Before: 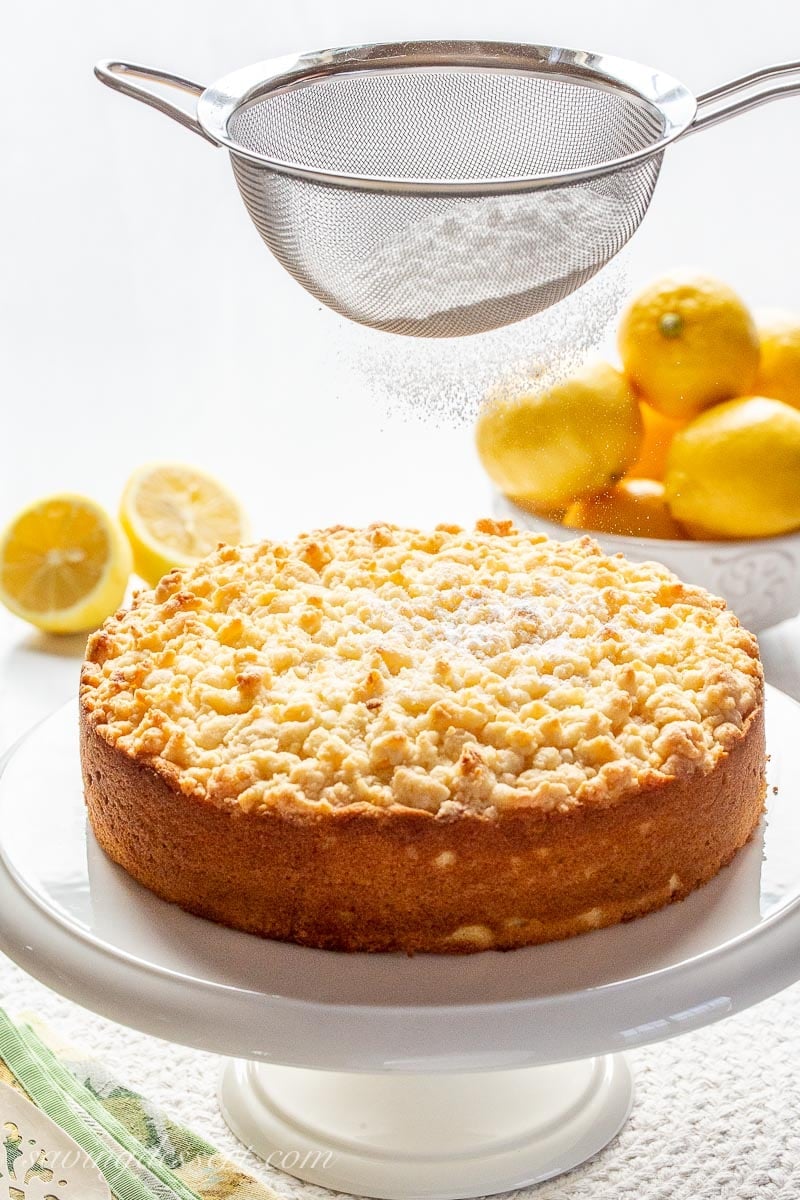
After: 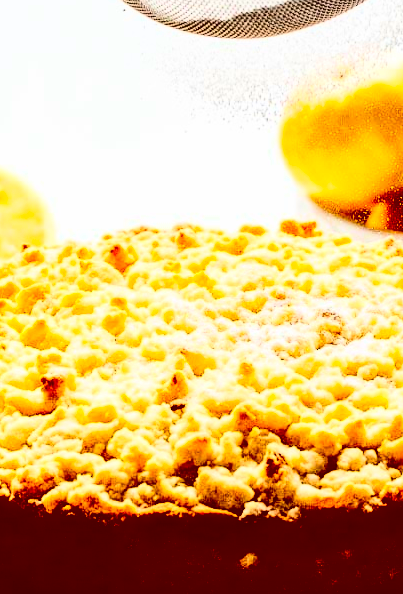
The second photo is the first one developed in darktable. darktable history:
contrast brightness saturation: contrast 0.772, brightness -0.98, saturation 0.985
crop: left 24.543%, top 24.991%, right 25.072%, bottom 25.474%
